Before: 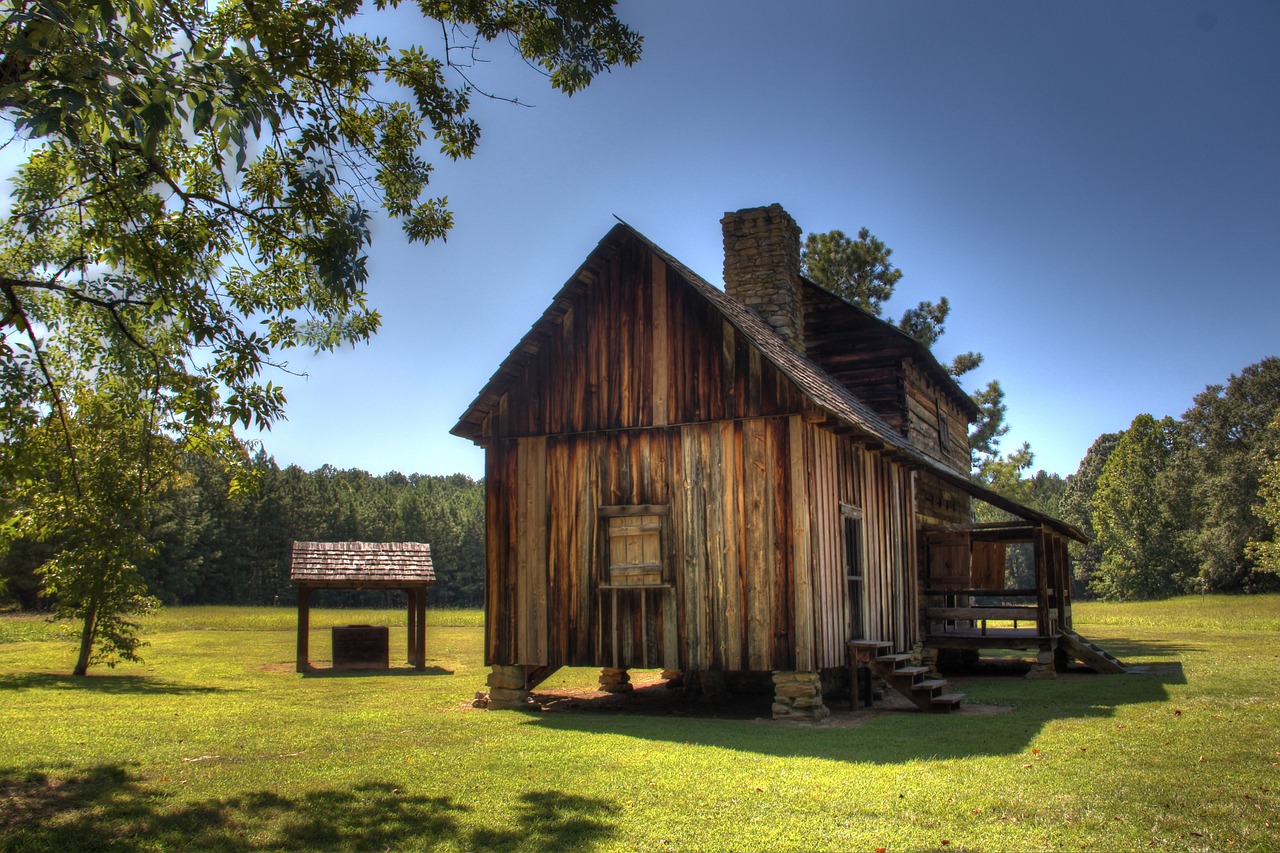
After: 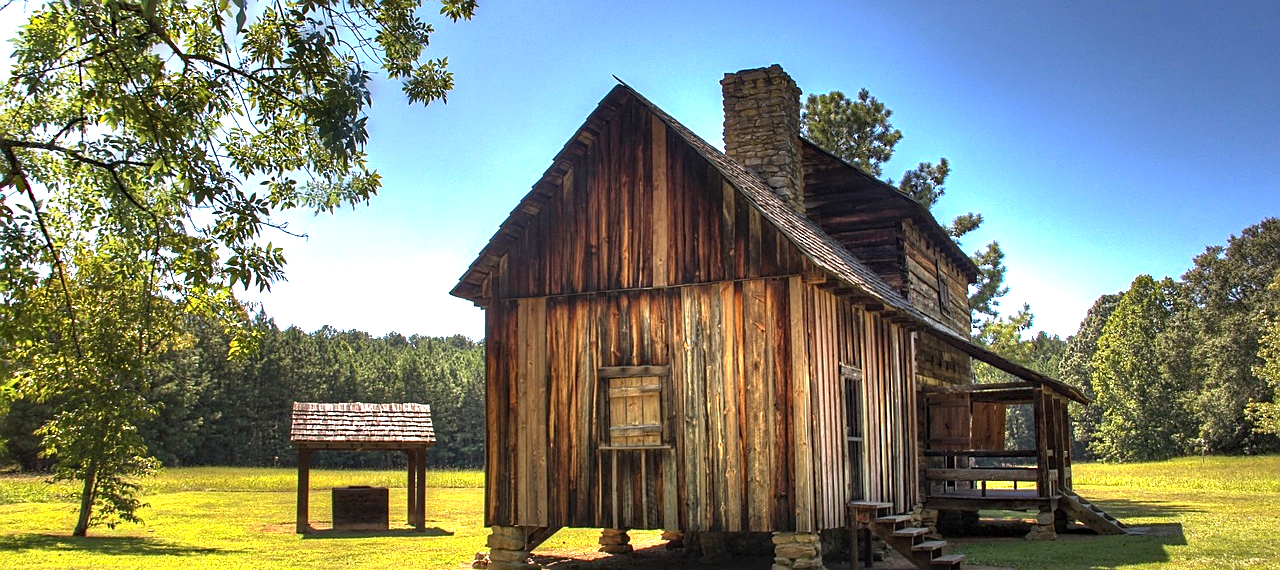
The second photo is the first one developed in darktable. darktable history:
crop: top 16.408%, bottom 16.743%
tone curve: curves: ch0 [(0, 0) (0.915, 0.89) (1, 1)], preserve colors none
exposure: black level correction 0, exposure 1.101 EV, compensate highlight preservation false
haze removal: compatibility mode true, adaptive false
sharpen: on, module defaults
